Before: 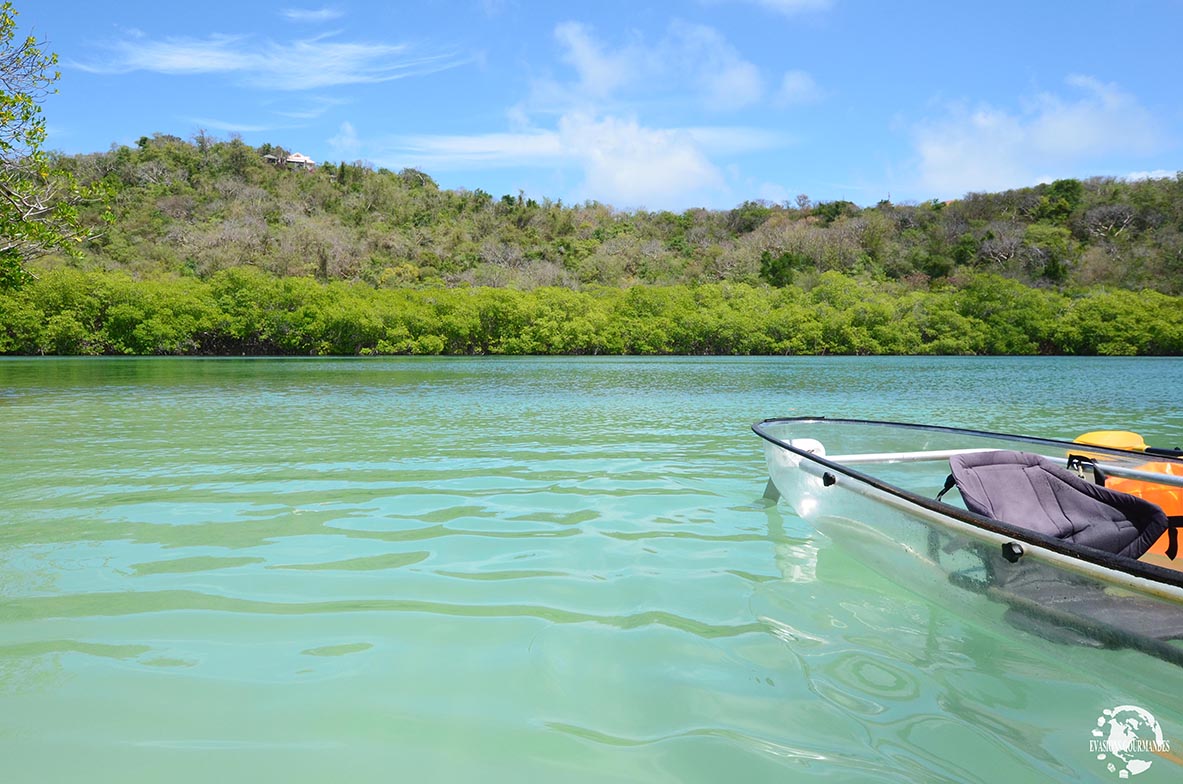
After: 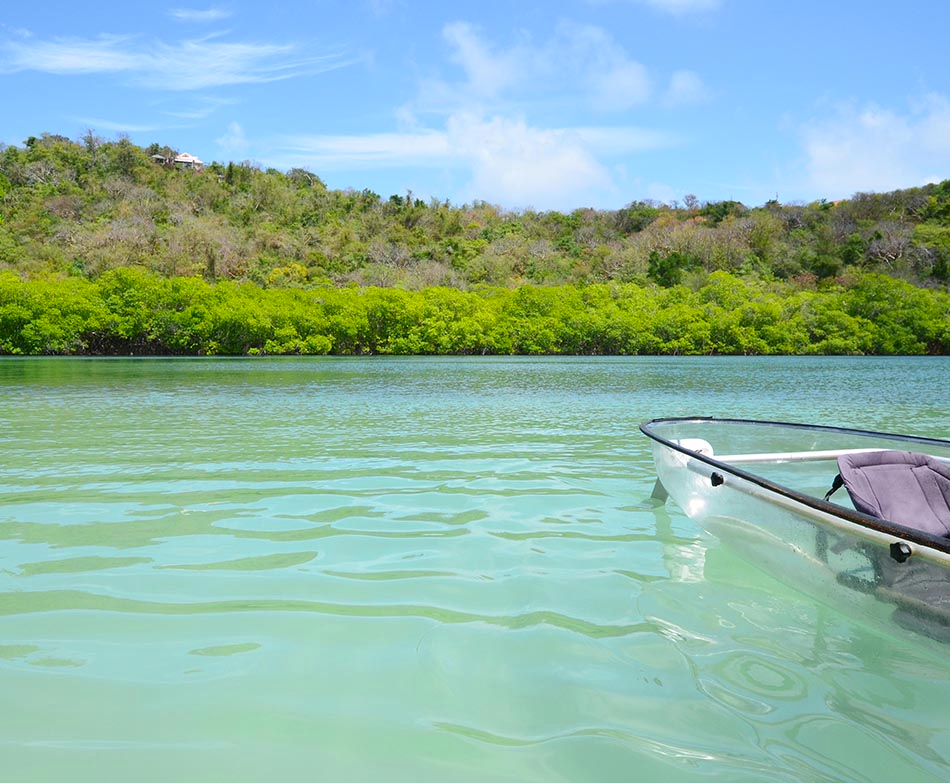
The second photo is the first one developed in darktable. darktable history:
color zones: curves: ch0 [(0.224, 0.526) (0.75, 0.5)]; ch1 [(0.055, 0.526) (0.224, 0.761) (0.377, 0.526) (0.75, 0.5)]
crop and rotate: left 9.536%, right 10.131%
